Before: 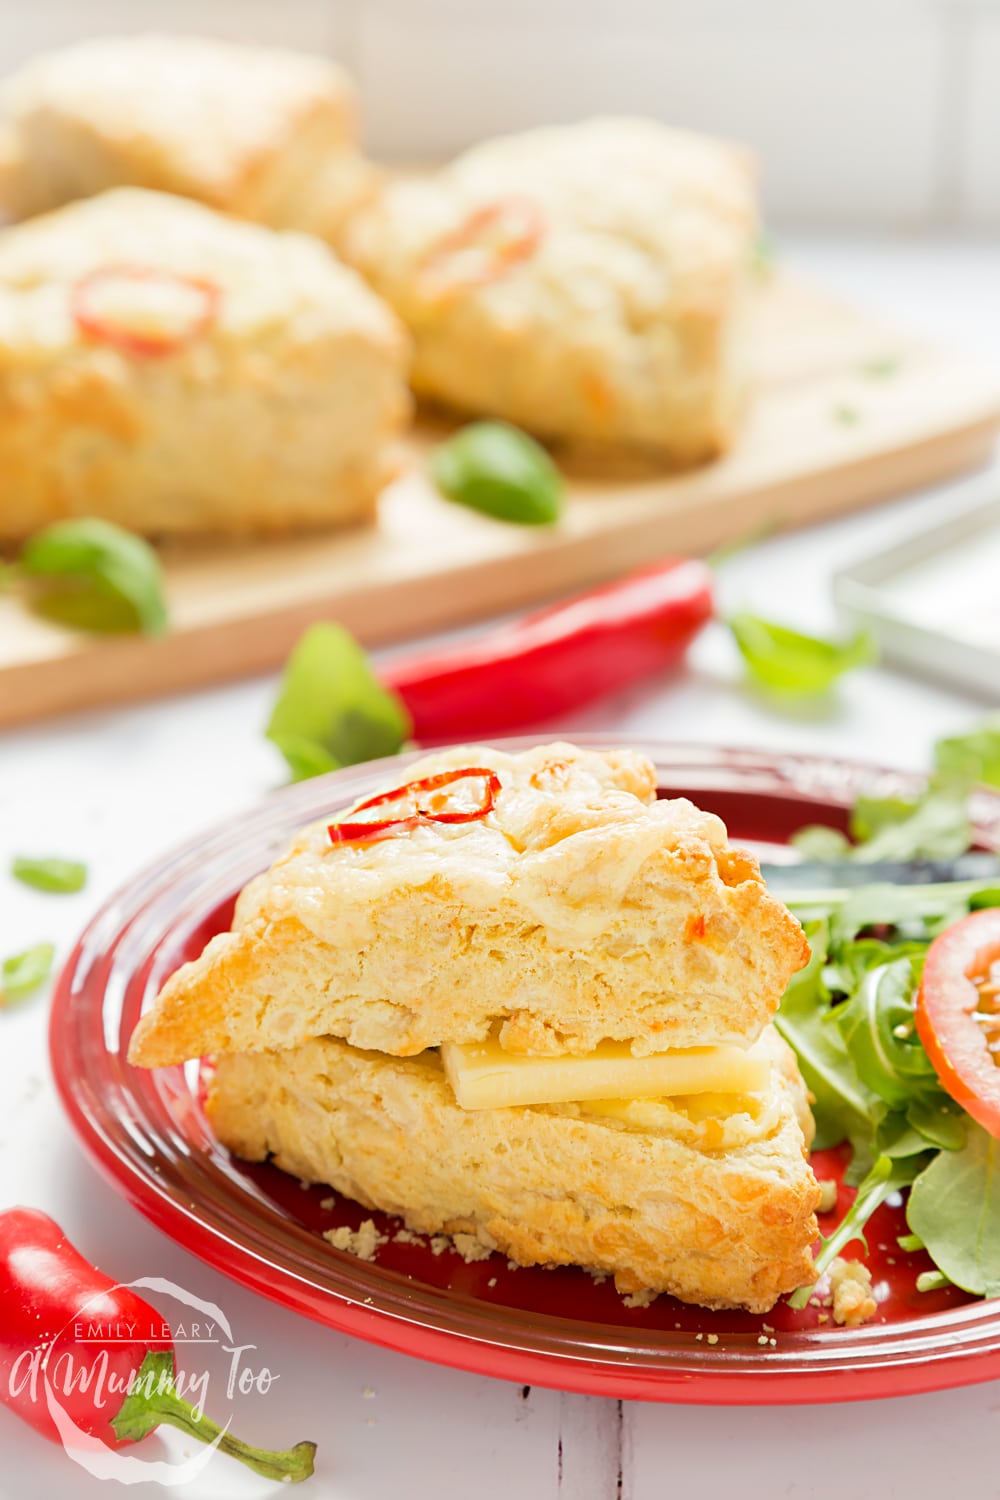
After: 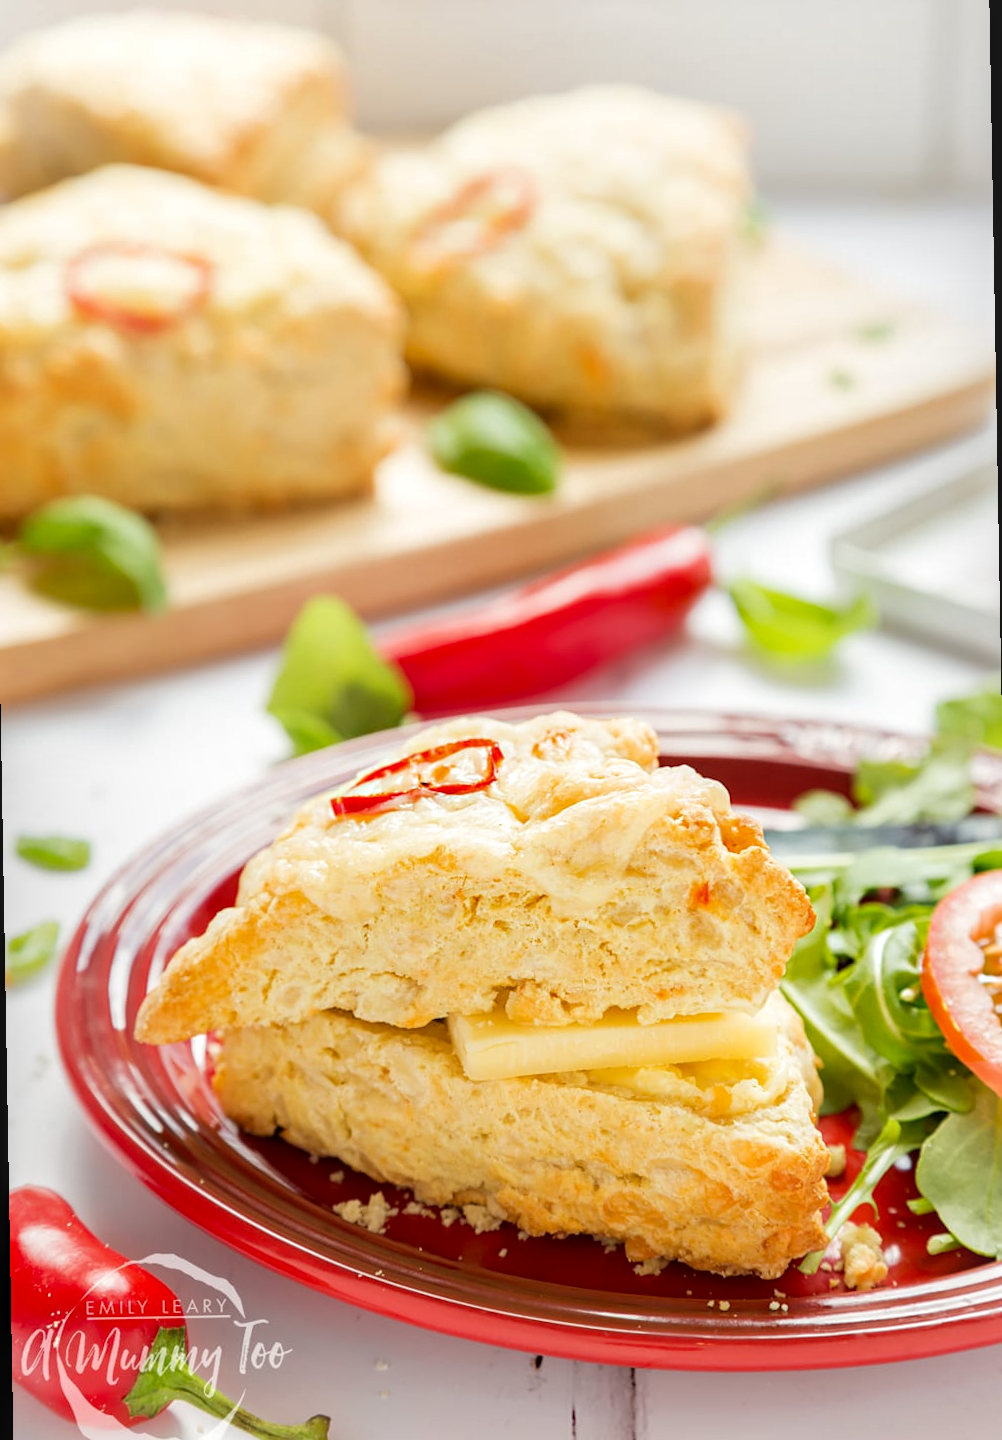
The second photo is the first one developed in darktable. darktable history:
local contrast: on, module defaults
rotate and perspective: rotation -1°, crop left 0.011, crop right 0.989, crop top 0.025, crop bottom 0.975
